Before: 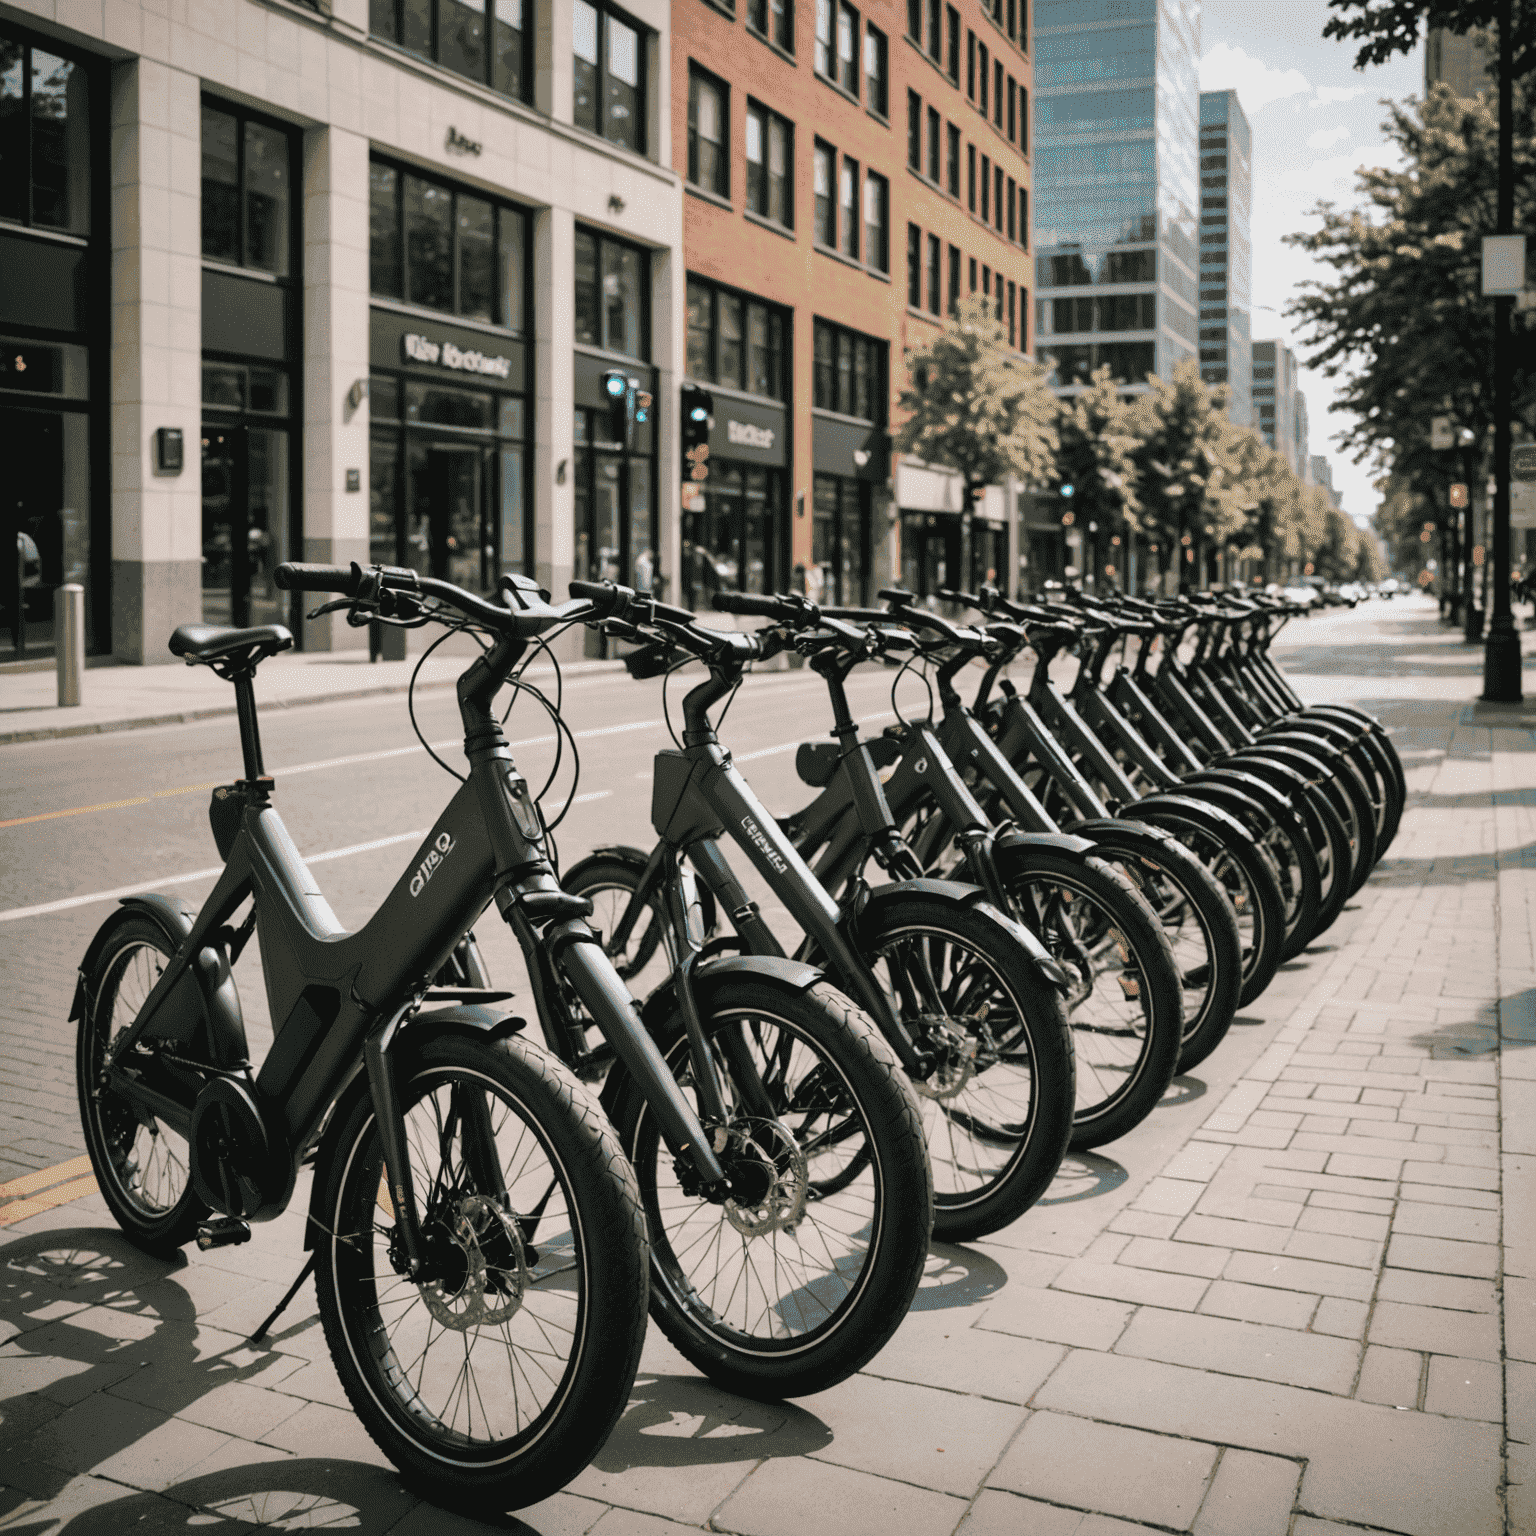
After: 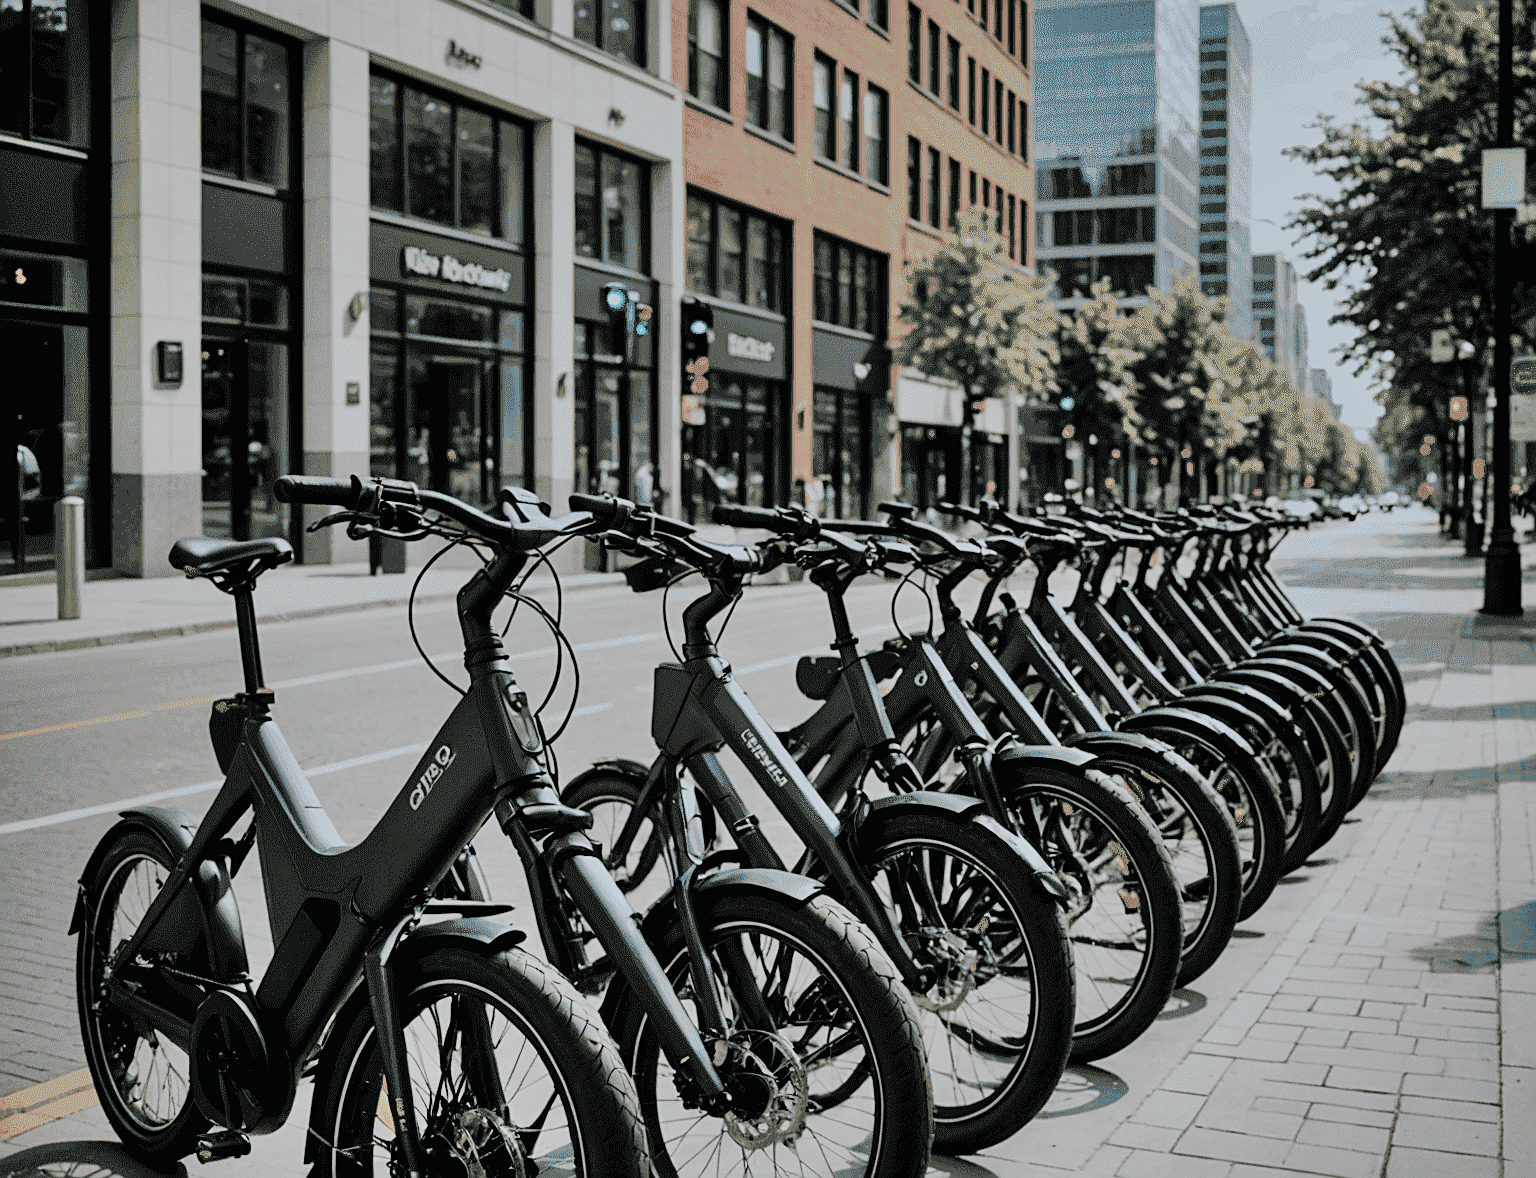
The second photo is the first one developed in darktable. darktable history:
sharpen: on, module defaults
crop: top 5.667%, bottom 17.637%
white balance: red 0.925, blue 1.046
filmic rgb: black relative exposure -7.65 EV, white relative exposure 4.56 EV, hardness 3.61
shadows and highlights: soften with gaussian
